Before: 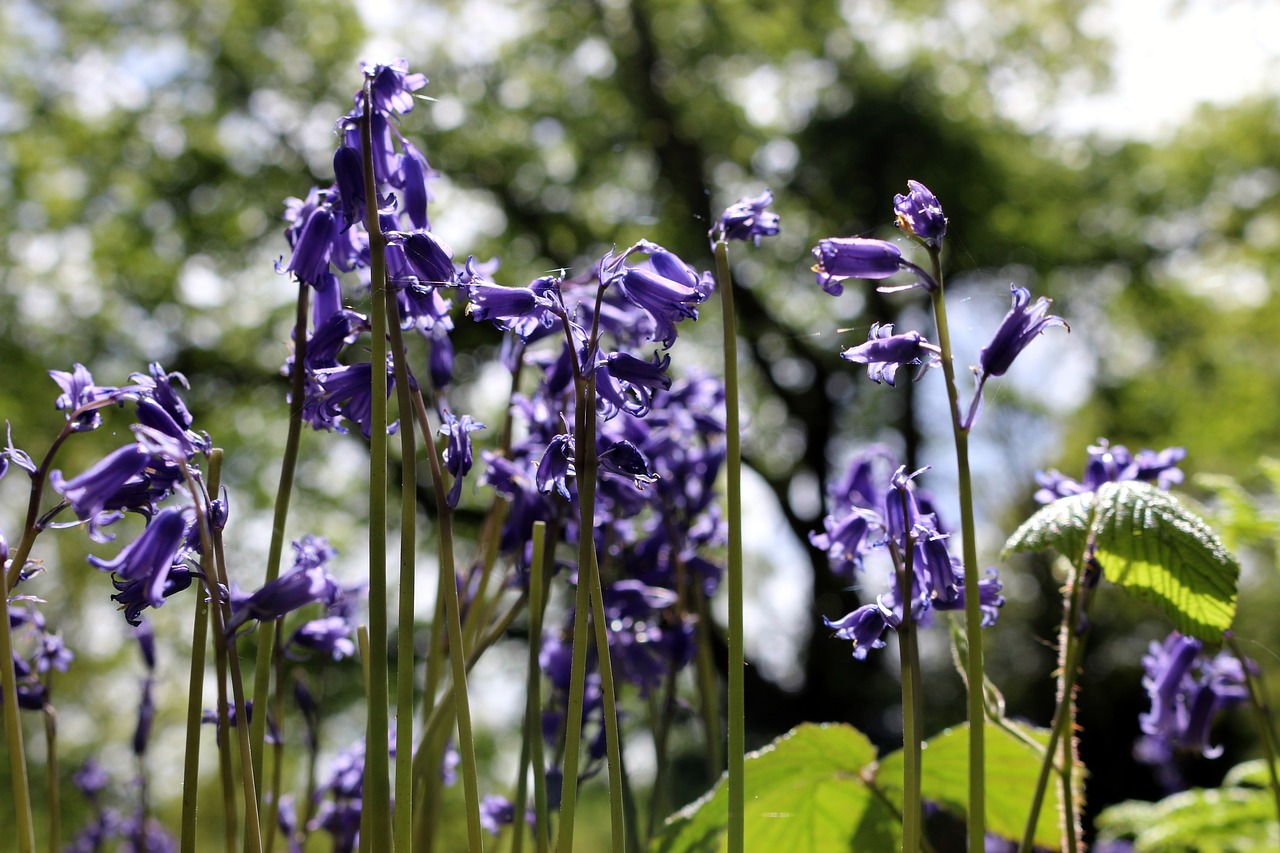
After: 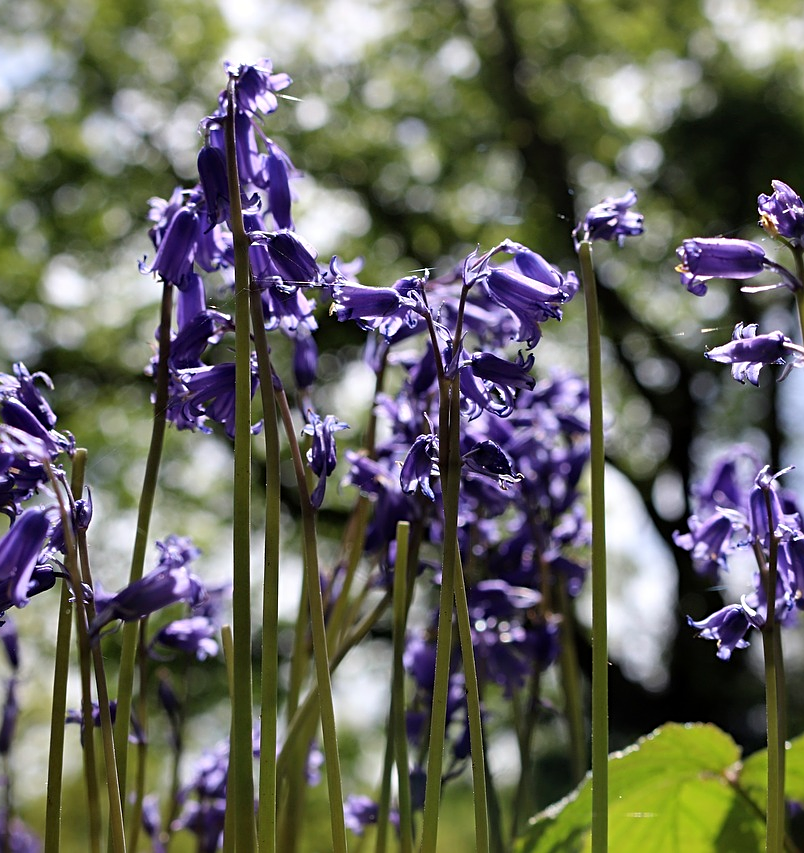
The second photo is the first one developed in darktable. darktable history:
crop: left 10.644%, right 26.528%
sharpen: radius 2.529, amount 0.323
